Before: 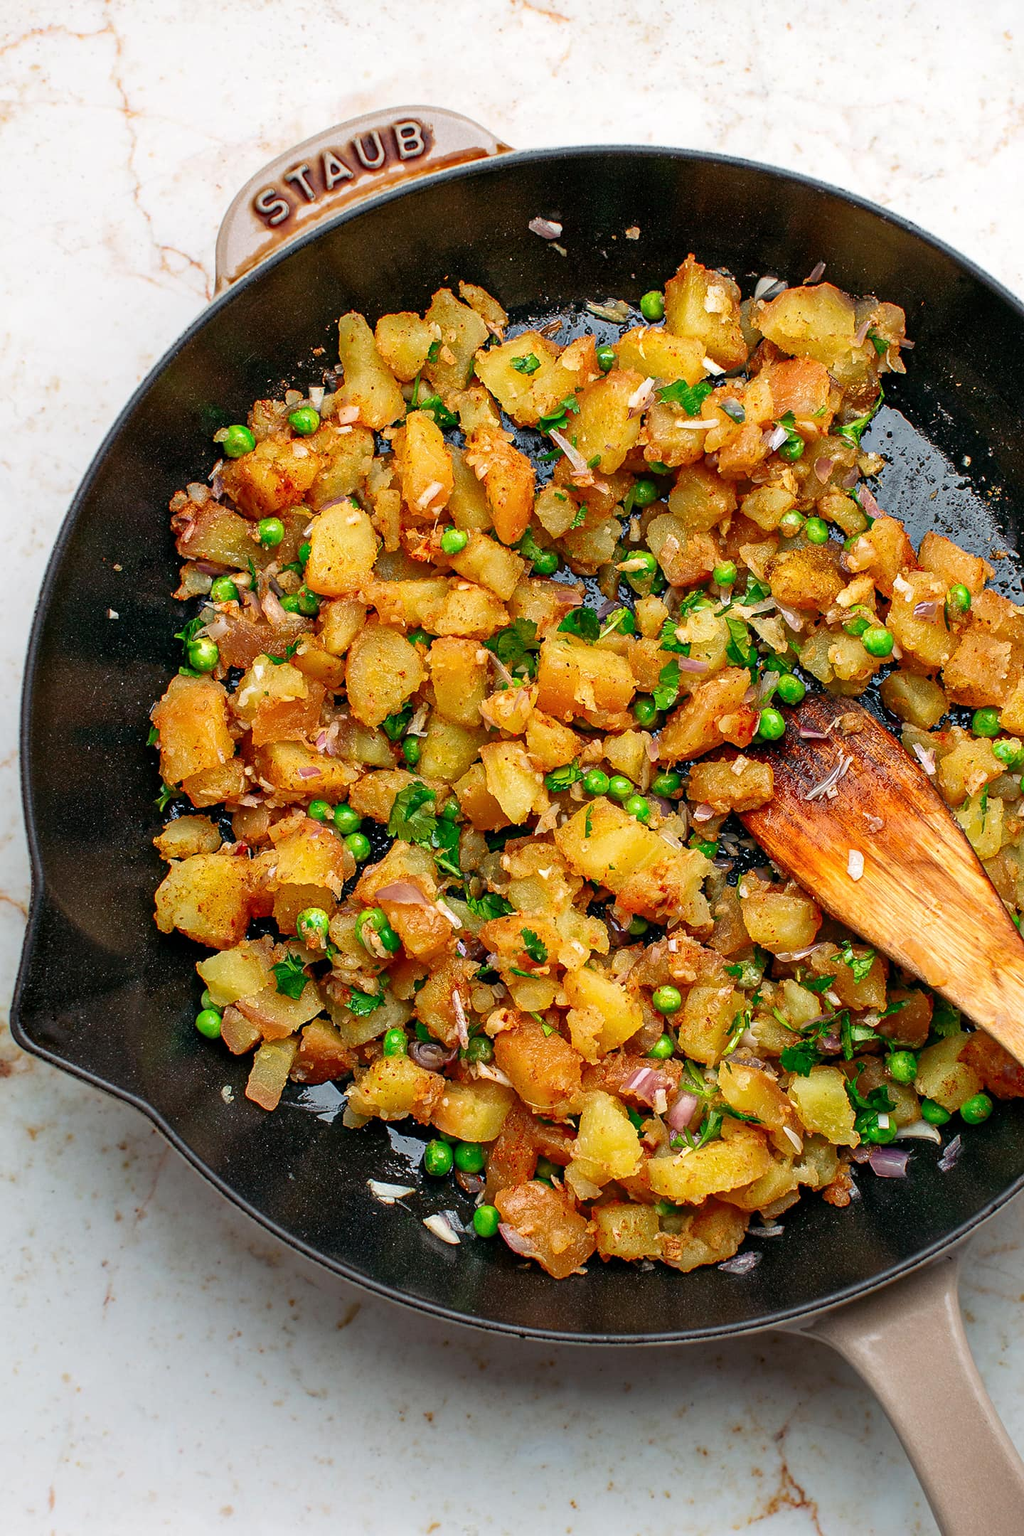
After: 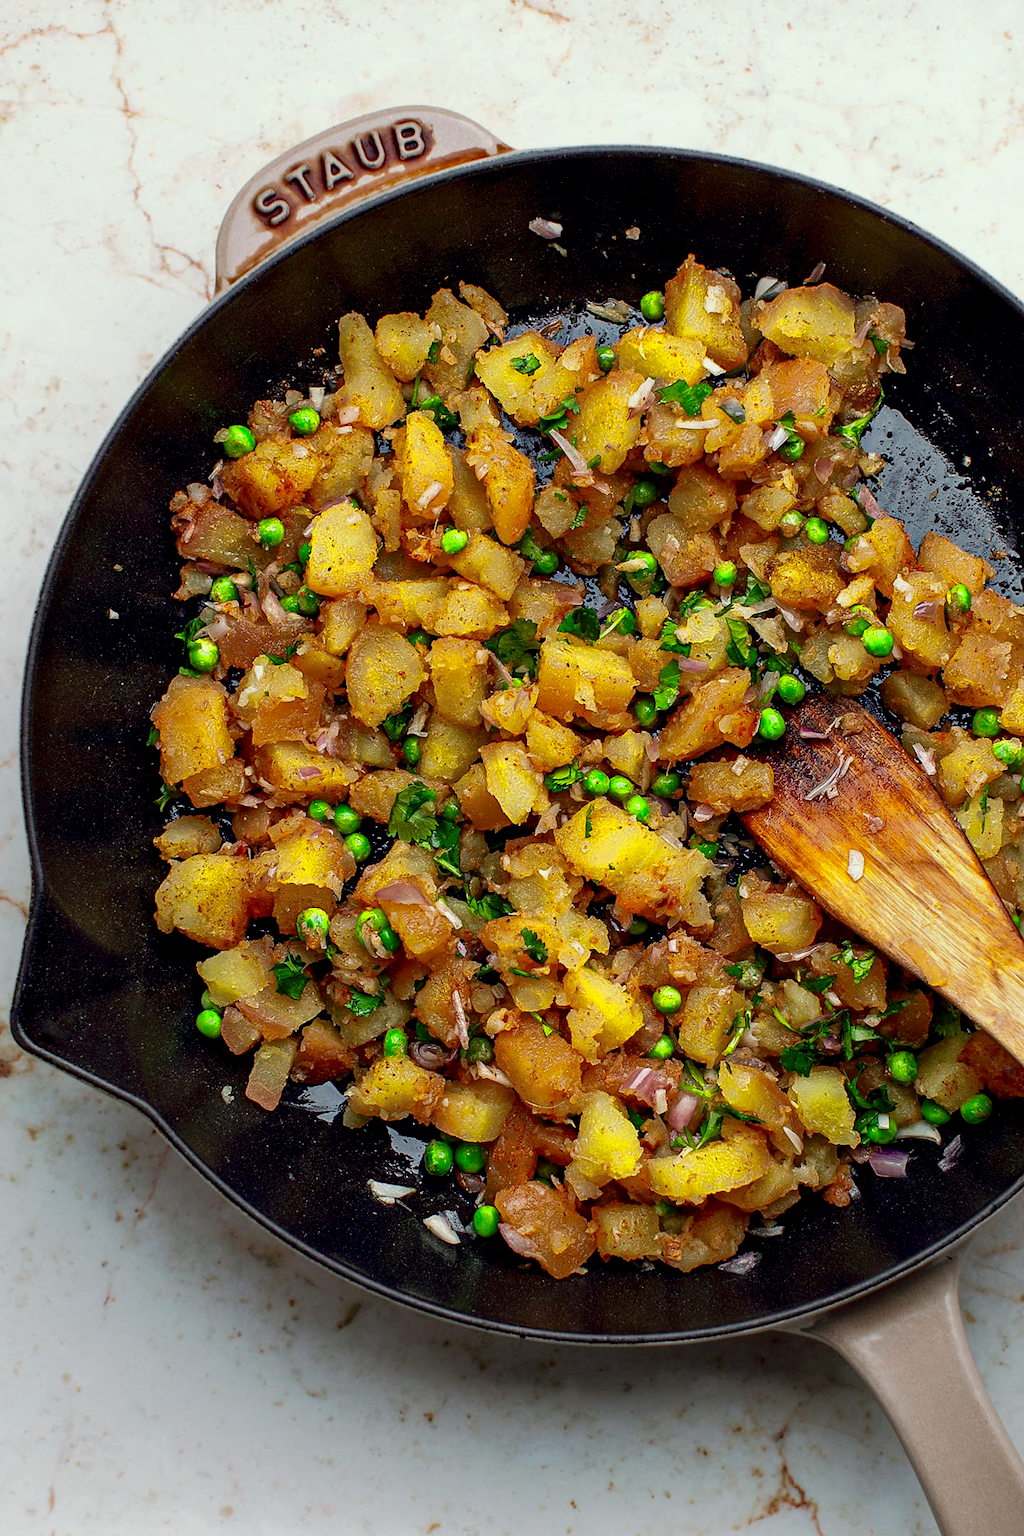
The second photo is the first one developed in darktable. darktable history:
color look up table: target L [19.1, 34.19, 44.53, 58.04, 70.1, 79.32, 45.24, 41.49, 70.64, 35.64, 49.88, -38.63, 54.23, 59.35, 21.12, 39.76, 21.59, 47.51, 59.22, 45.39, 39.52, 43.6, 56.8, 32.99, 0 ×25], target a [0.024, -0.108, 0.07, -0.232, -2.141, 1.218, -14.87, 42.43, 0.508, 44.1, -27.09, 126.09, 15.22, -15.06, 40.28, 43.38, 12.39, 28.9, -21.86, 10.36, -12.78, -3.54, 14.68, 12.79, 0 ×25], target b [-4.163, -1.111, 0.266, -2.417, -1.276, 0.249, -22.05, -17.01, 67.93, 22.32, 26.12, -128, 46.24, 42.11, -33.35, 6.606, -63.81, 41.22, -2.506, -23.78, 22.89, -26.08, 12.45, 12.97, 0 ×25], num patches 24
tone curve: curves: ch0 [(0, 0) (0.224, 0.12) (0.375, 0.296) (0.528, 0.472) (0.681, 0.634) (0.8, 0.766) (0.873, 0.877) (1, 1)], preserve colors basic power
